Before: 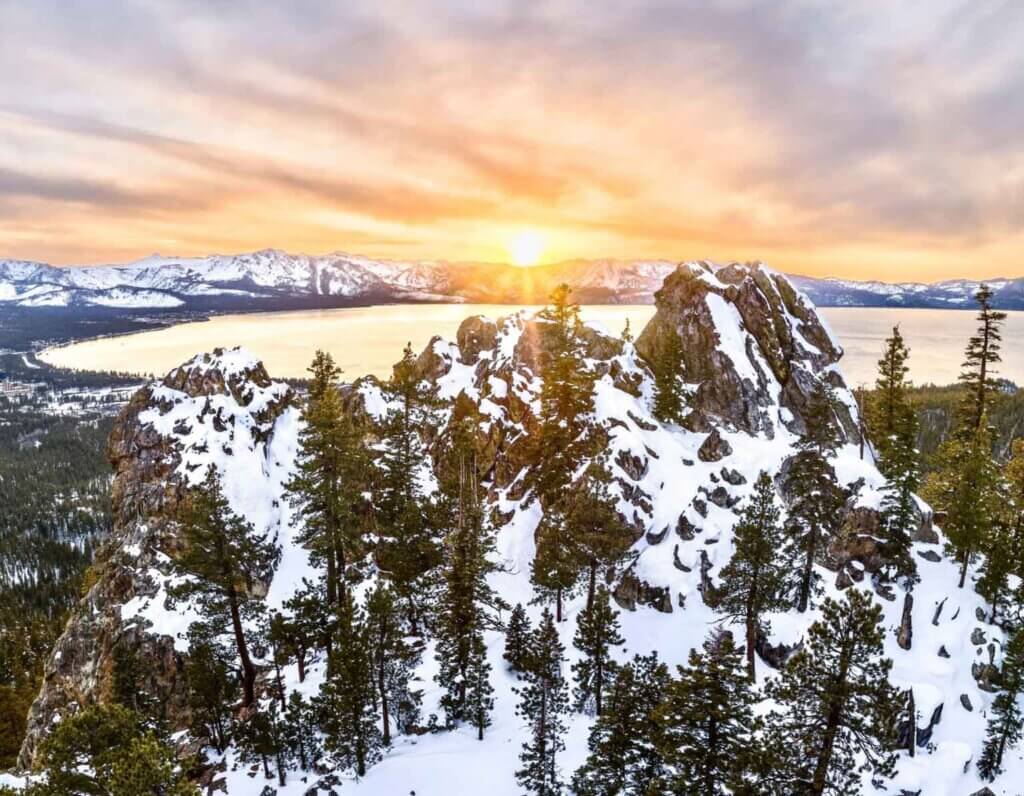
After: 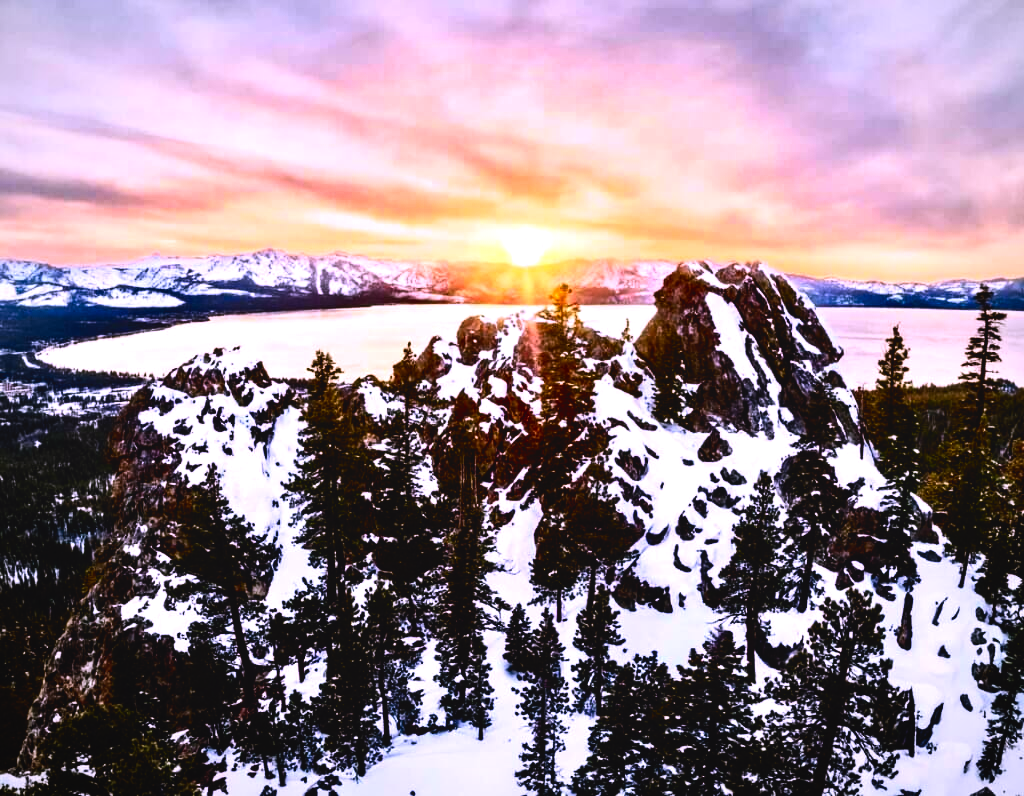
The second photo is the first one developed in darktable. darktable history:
exposure: exposure 0.248 EV, compensate highlight preservation false
base curve: curves: ch0 [(0, 0.02) (0.083, 0.036) (1, 1)], preserve colors none
contrast brightness saturation: contrast 0.225, brightness -0.182, saturation 0.238
color correction: highlights a* 15.04, highlights b* -25.82
vignetting: fall-off start 84.41%, fall-off radius 79.83%, width/height ratio 1.223
